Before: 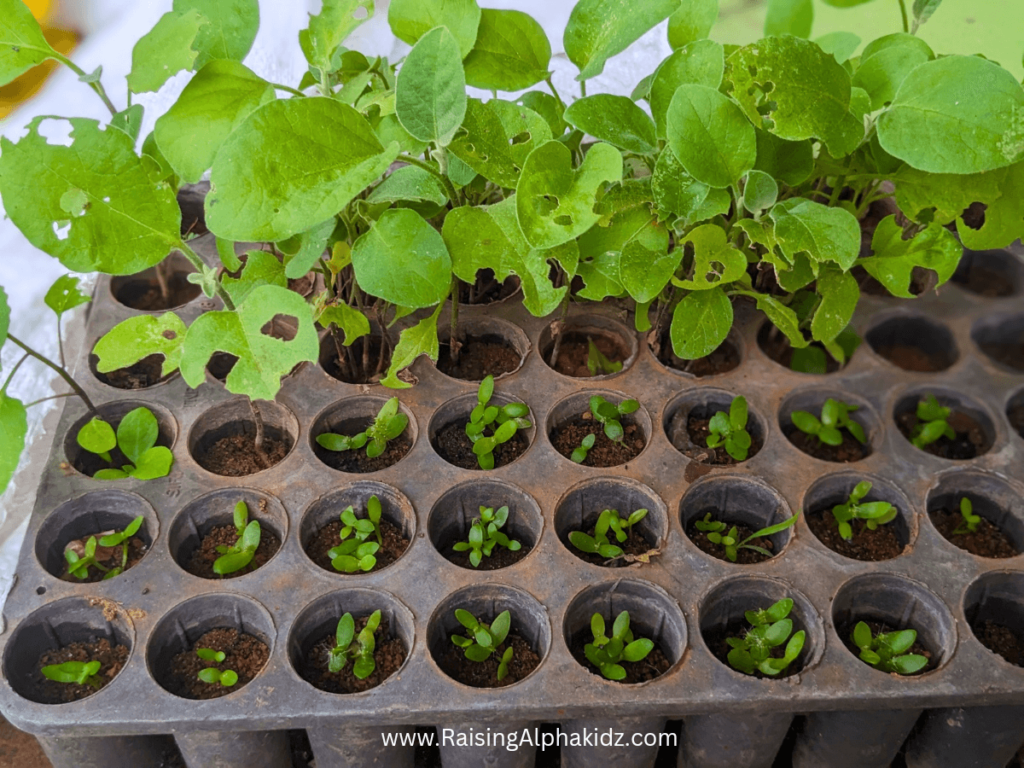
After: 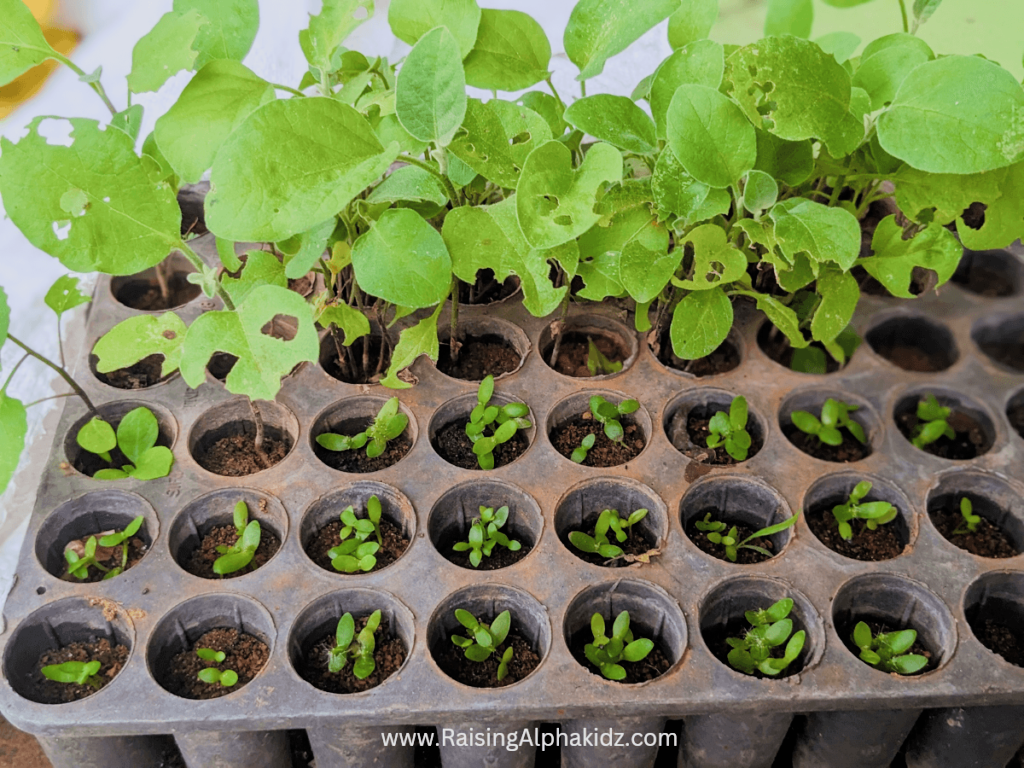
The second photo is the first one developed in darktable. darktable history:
exposure: black level correction 0, exposure 0.699 EV, compensate highlight preservation false
filmic rgb: black relative exposure -7.14 EV, white relative exposure 5.38 EV, threshold 2.94 EV, hardness 3.03, add noise in highlights 0.001, preserve chrominance luminance Y, color science v3 (2019), use custom middle-gray values true, contrast in highlights soft, enable highlight reconstruction true
